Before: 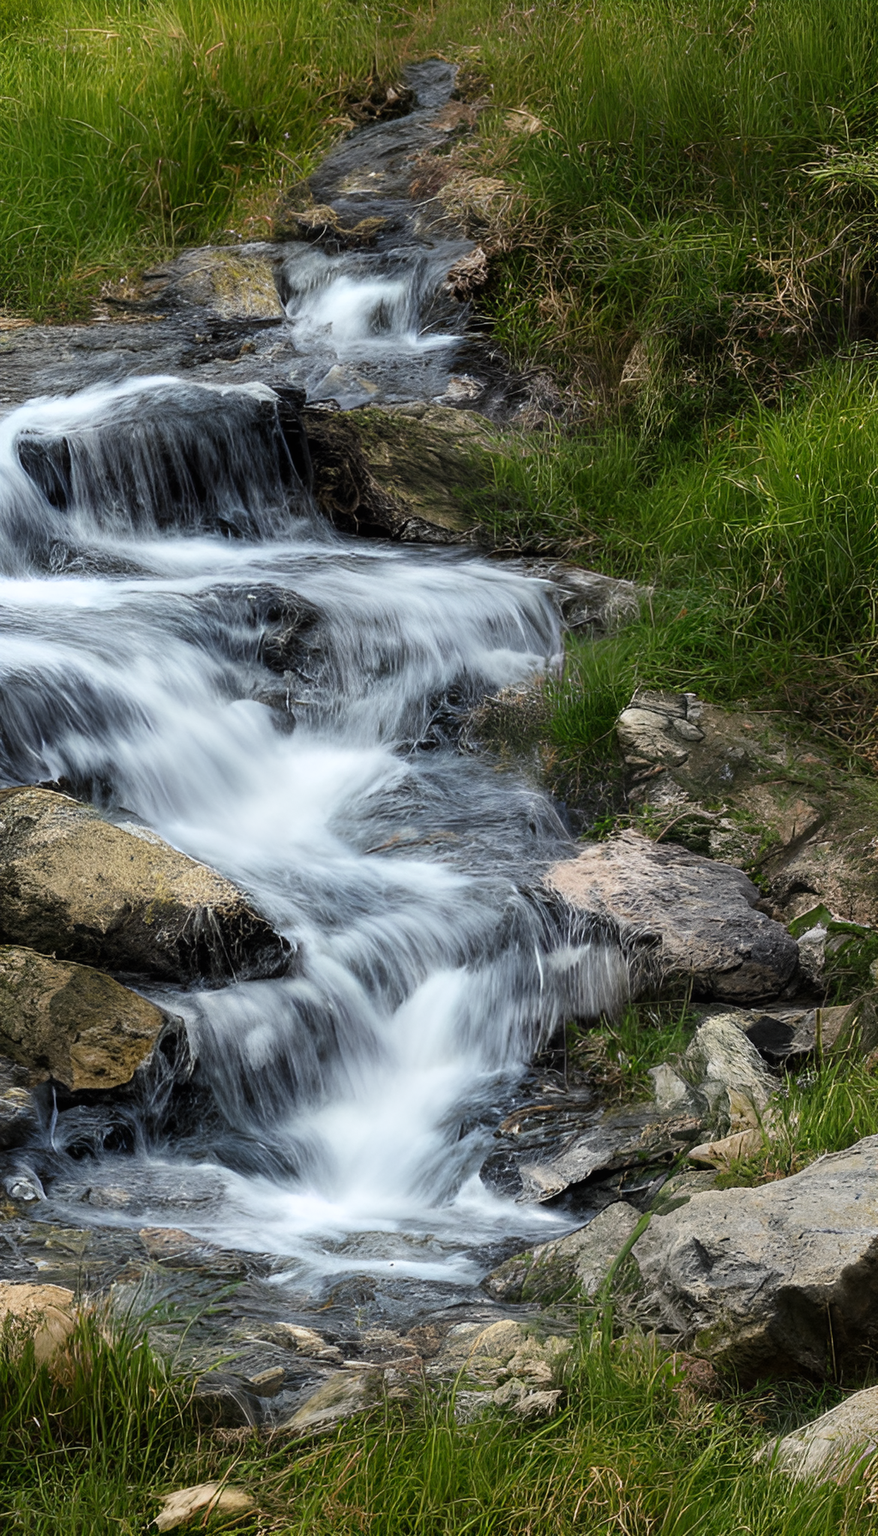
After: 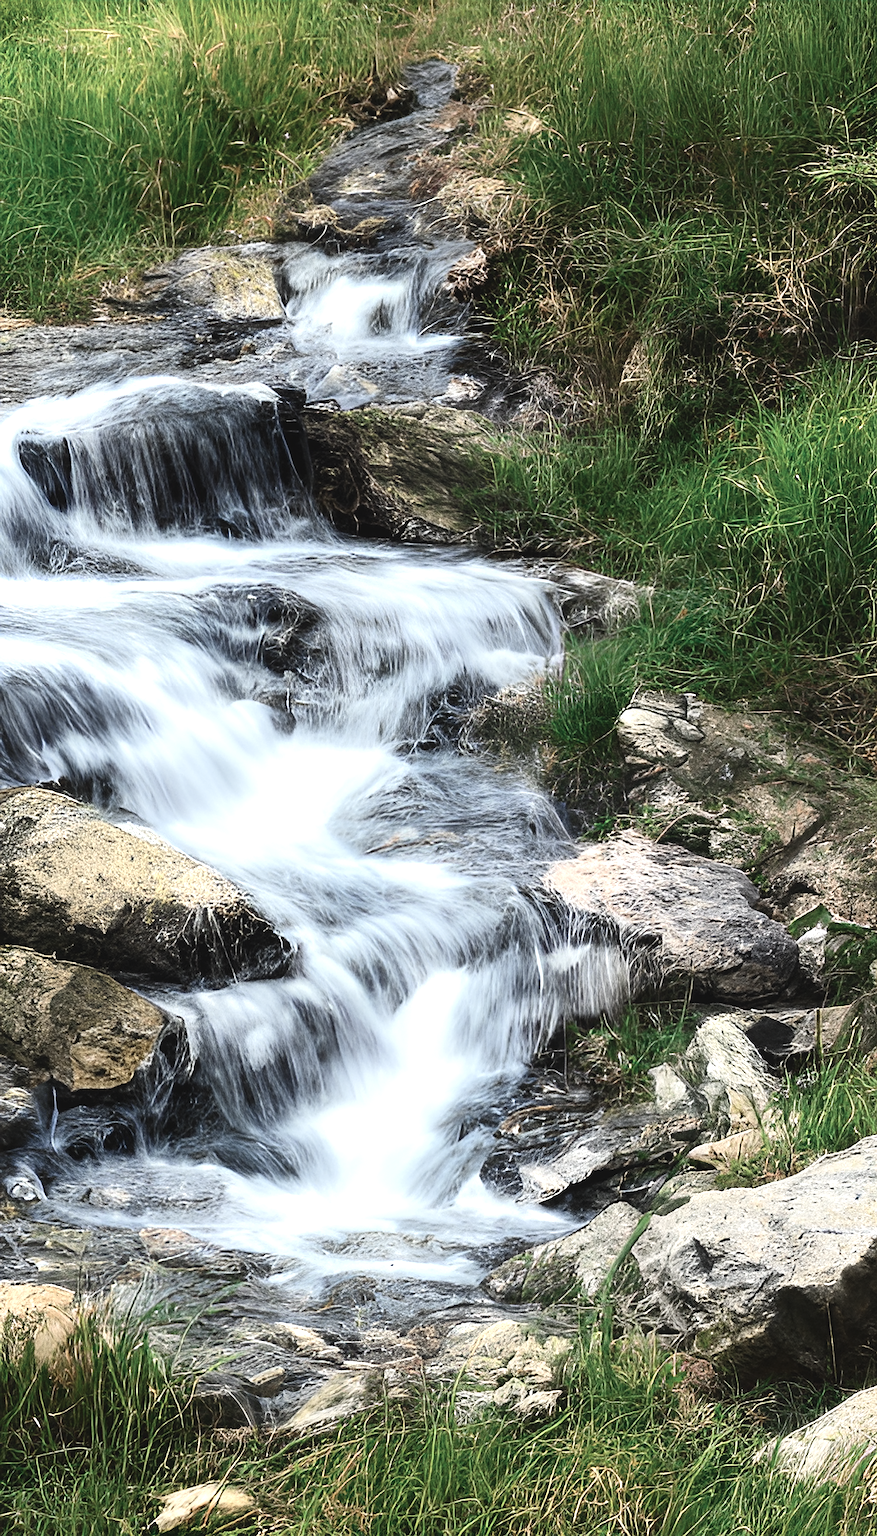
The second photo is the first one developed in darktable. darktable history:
sharpen: on, module defaults
contrast brightness saturation: contrast 0.222
color zones: curves: ch0 [(0, 0.5) (0.125, 0.4) (0.25, 0.5) (0.375, 0.4) (0.5, 0.4) (0.625, 0.35) (0.75, 0.35) (0.875, 0.5)]; ch1 [(0, 0.35) (0.125, 0.45) (0.25, 0.35) (0.375, 0.35) (0.5, 0.35) (0.625, 0.35) (0.75, 0.45) (0.875, 0.35)]; ch2 [(0, 0.6) (0.125, 0.5) (0.25, 0.5) (0.375, 0.6) (0.5, 0.6) (0.625, 0.5) (0.75, 0.5) (0.875, 0.5)]
exposure: black level correction -0.005, exposure 1.003 EV, compensate highlight preservation false
